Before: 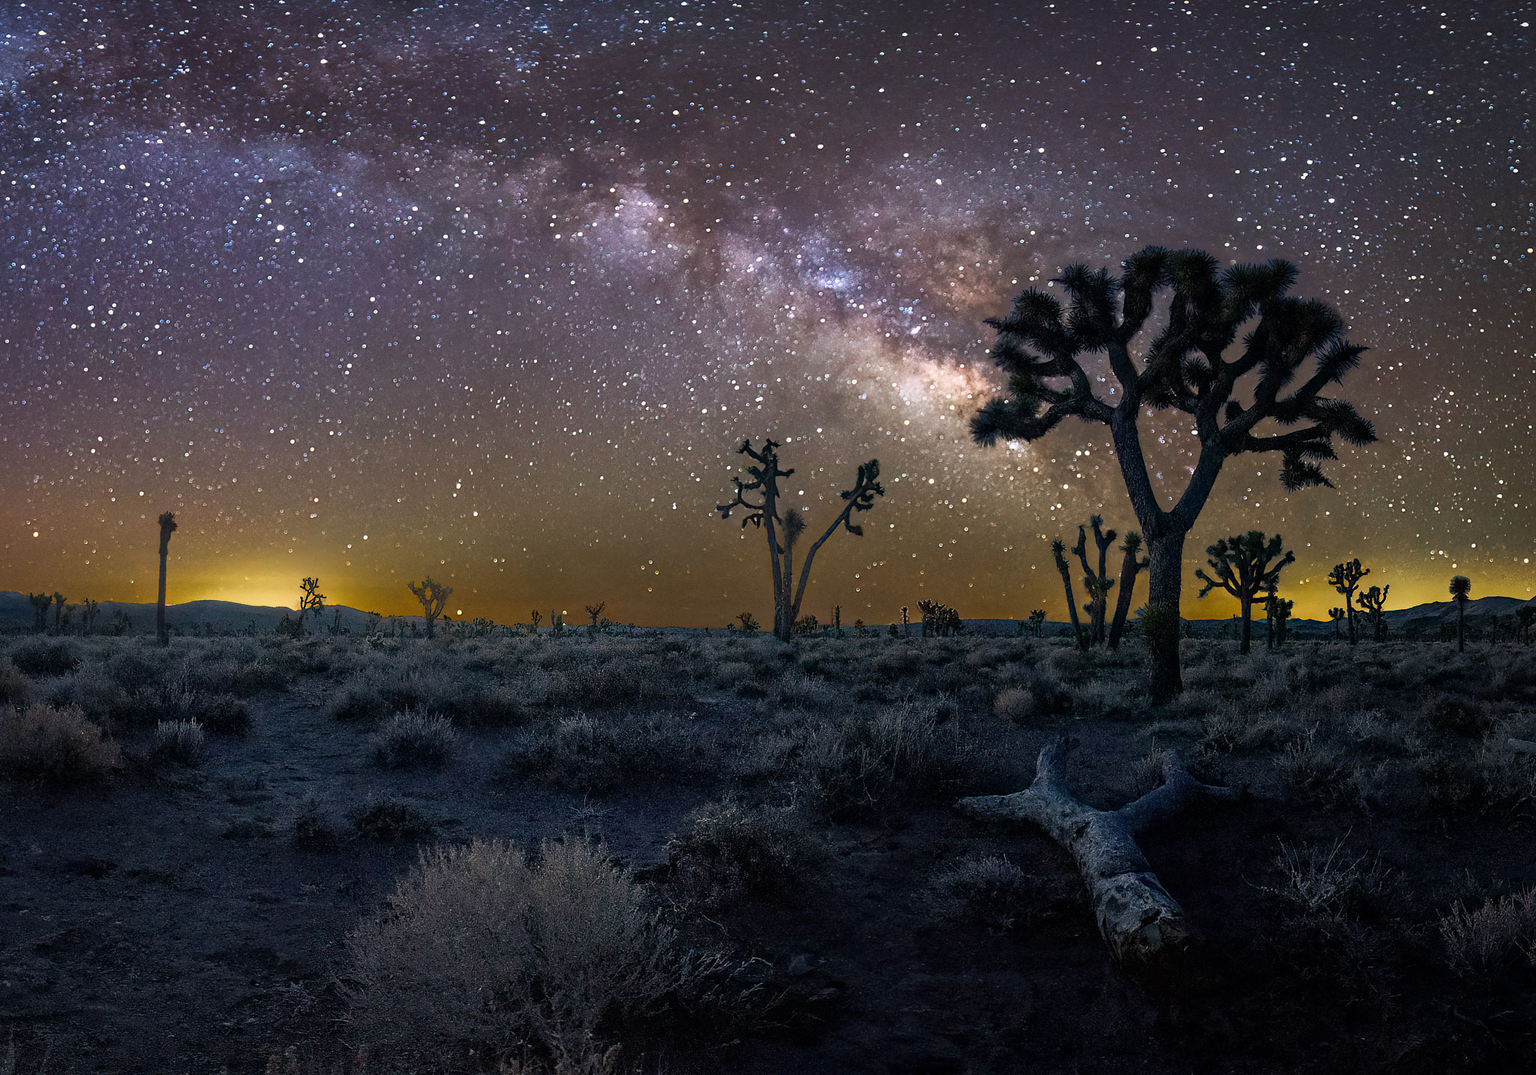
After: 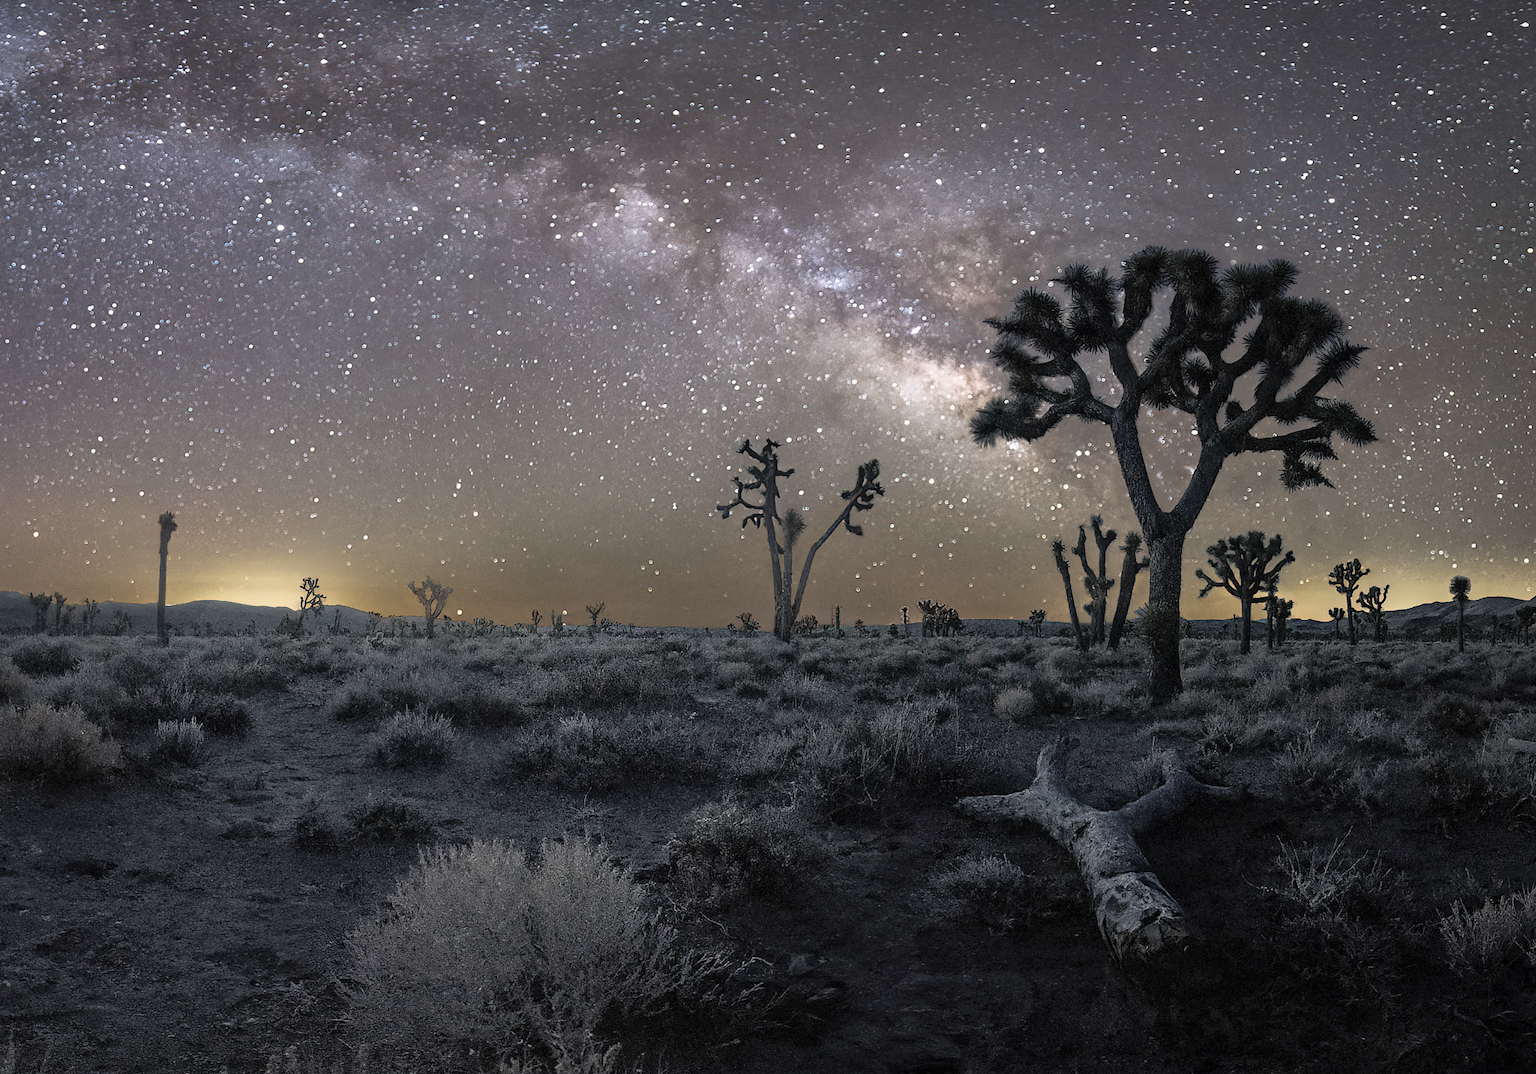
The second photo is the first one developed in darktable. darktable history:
levels: black 0.074%, gray 50.88%
contrast brightness saturation: brightness 0.186, saturation -0.51
